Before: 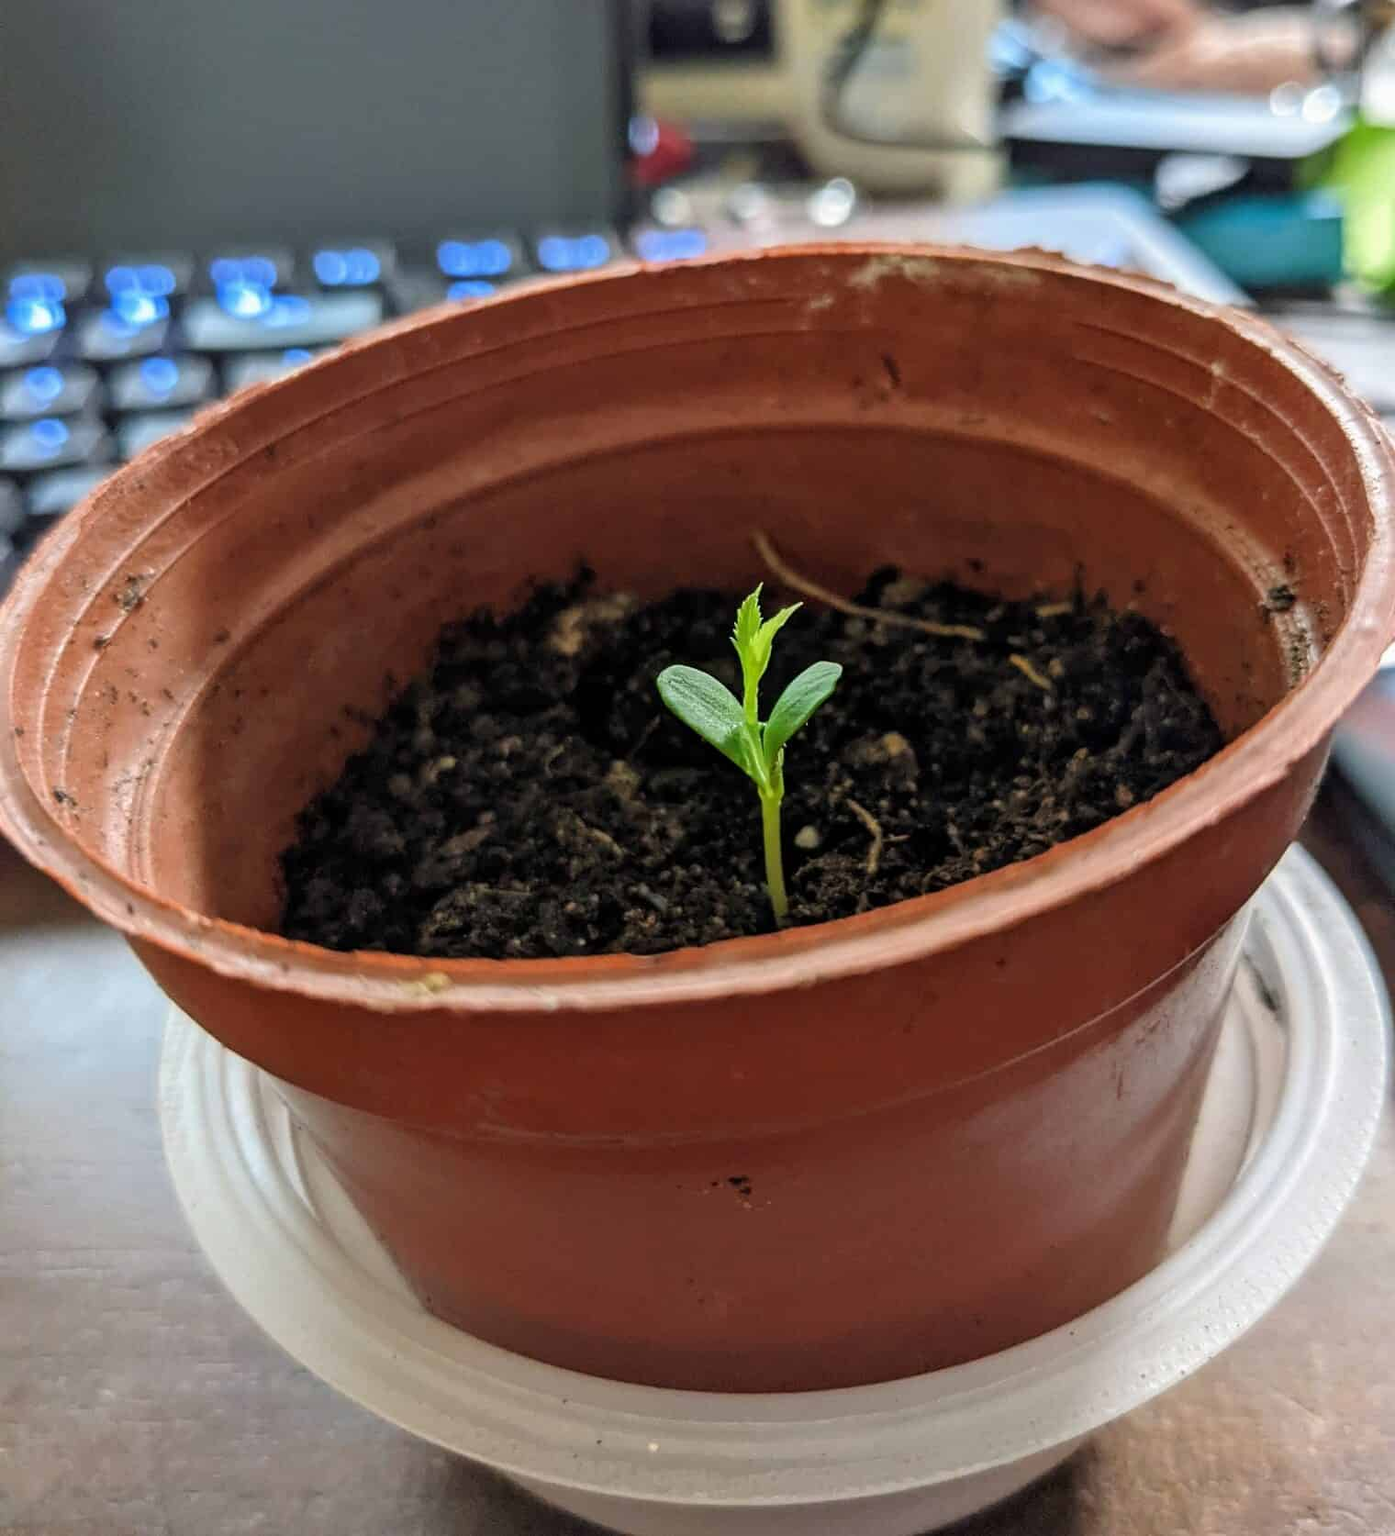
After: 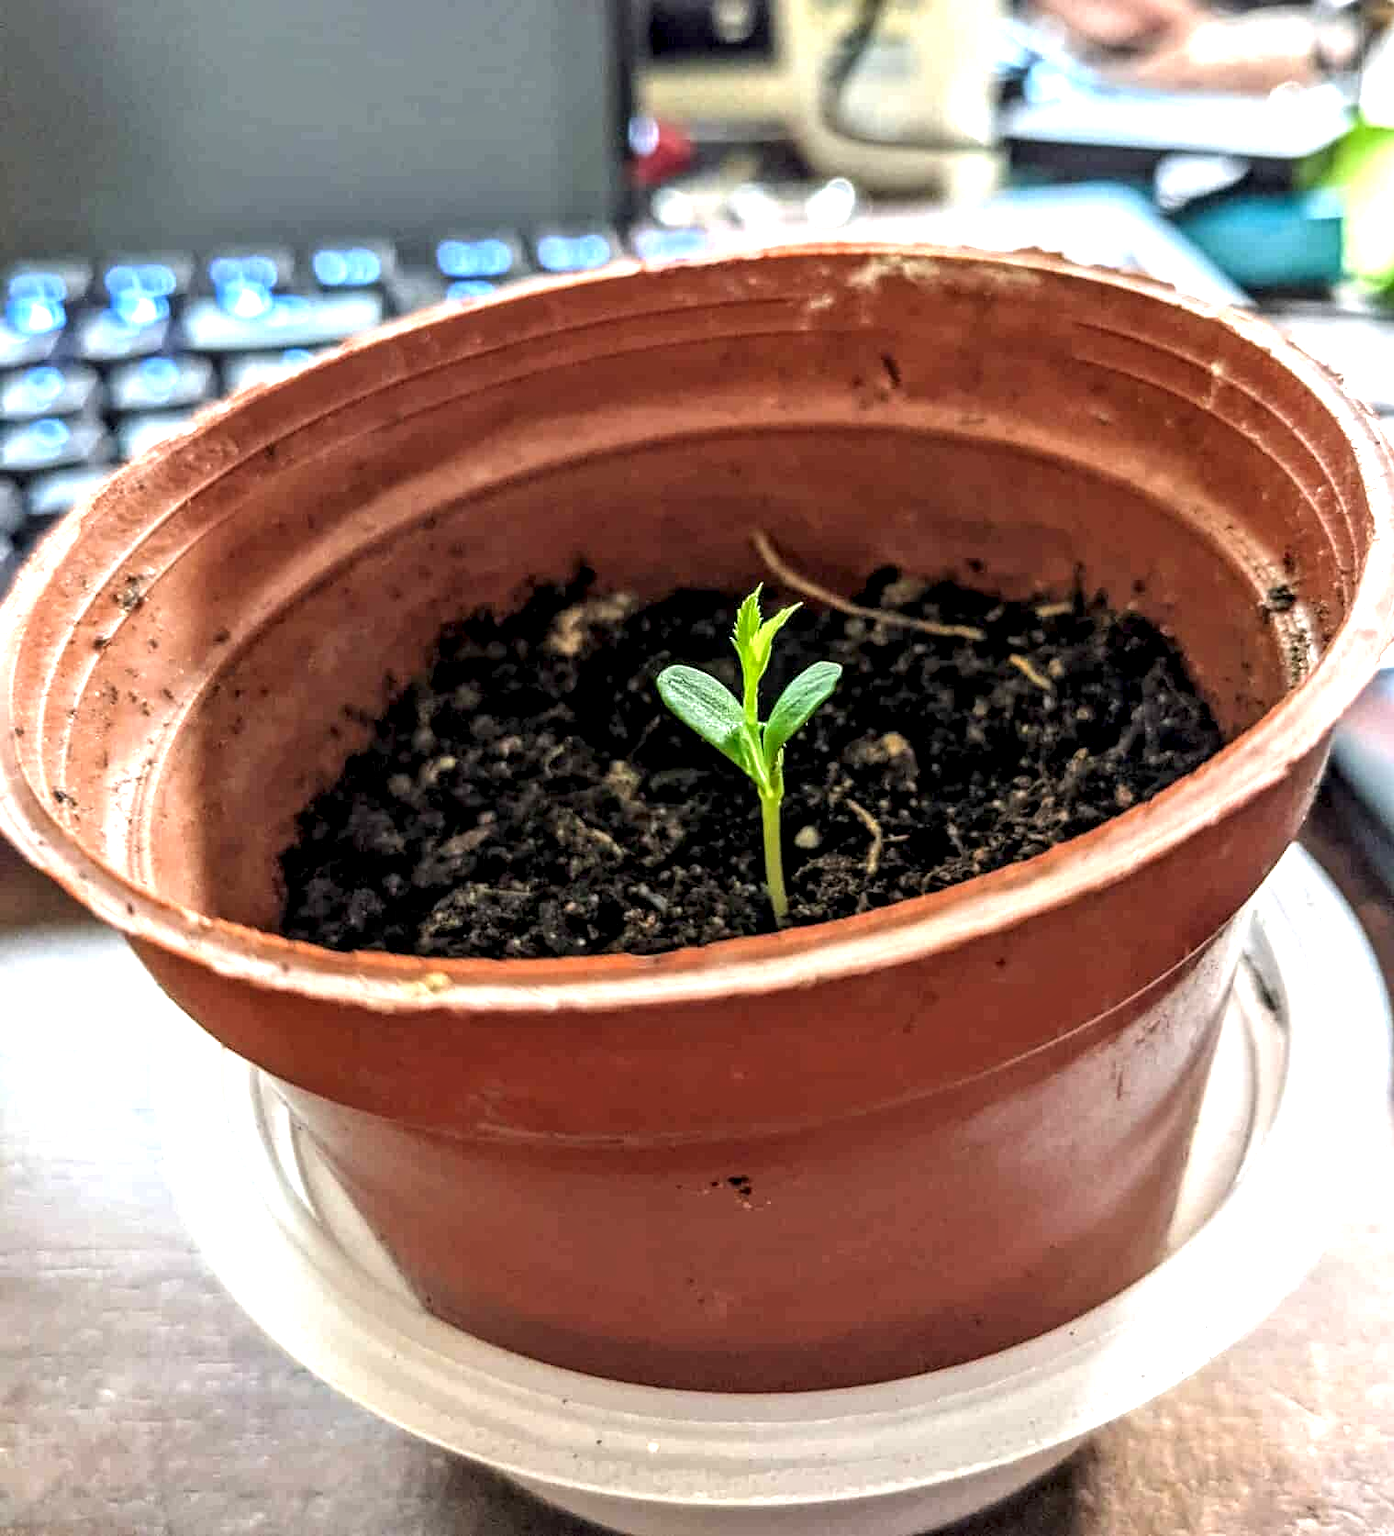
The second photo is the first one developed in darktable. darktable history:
local contrast: highlights 60%, shadows 60%, detail 160%
exposure: black level correction 0, exposure 0.894 EV, compensate highlight preservation false
